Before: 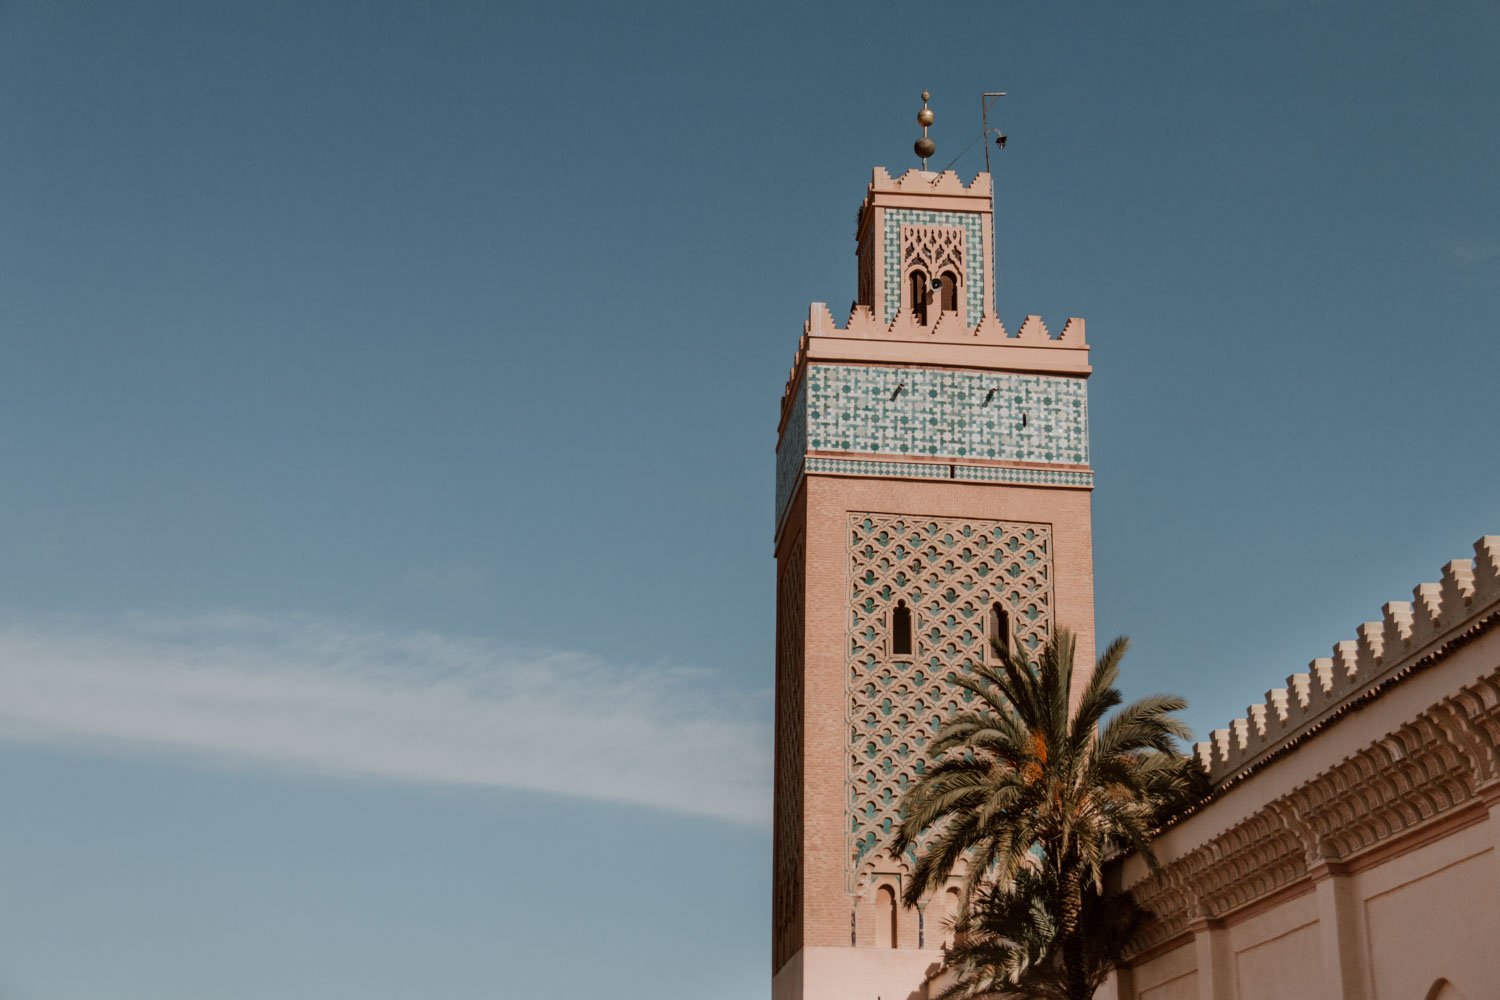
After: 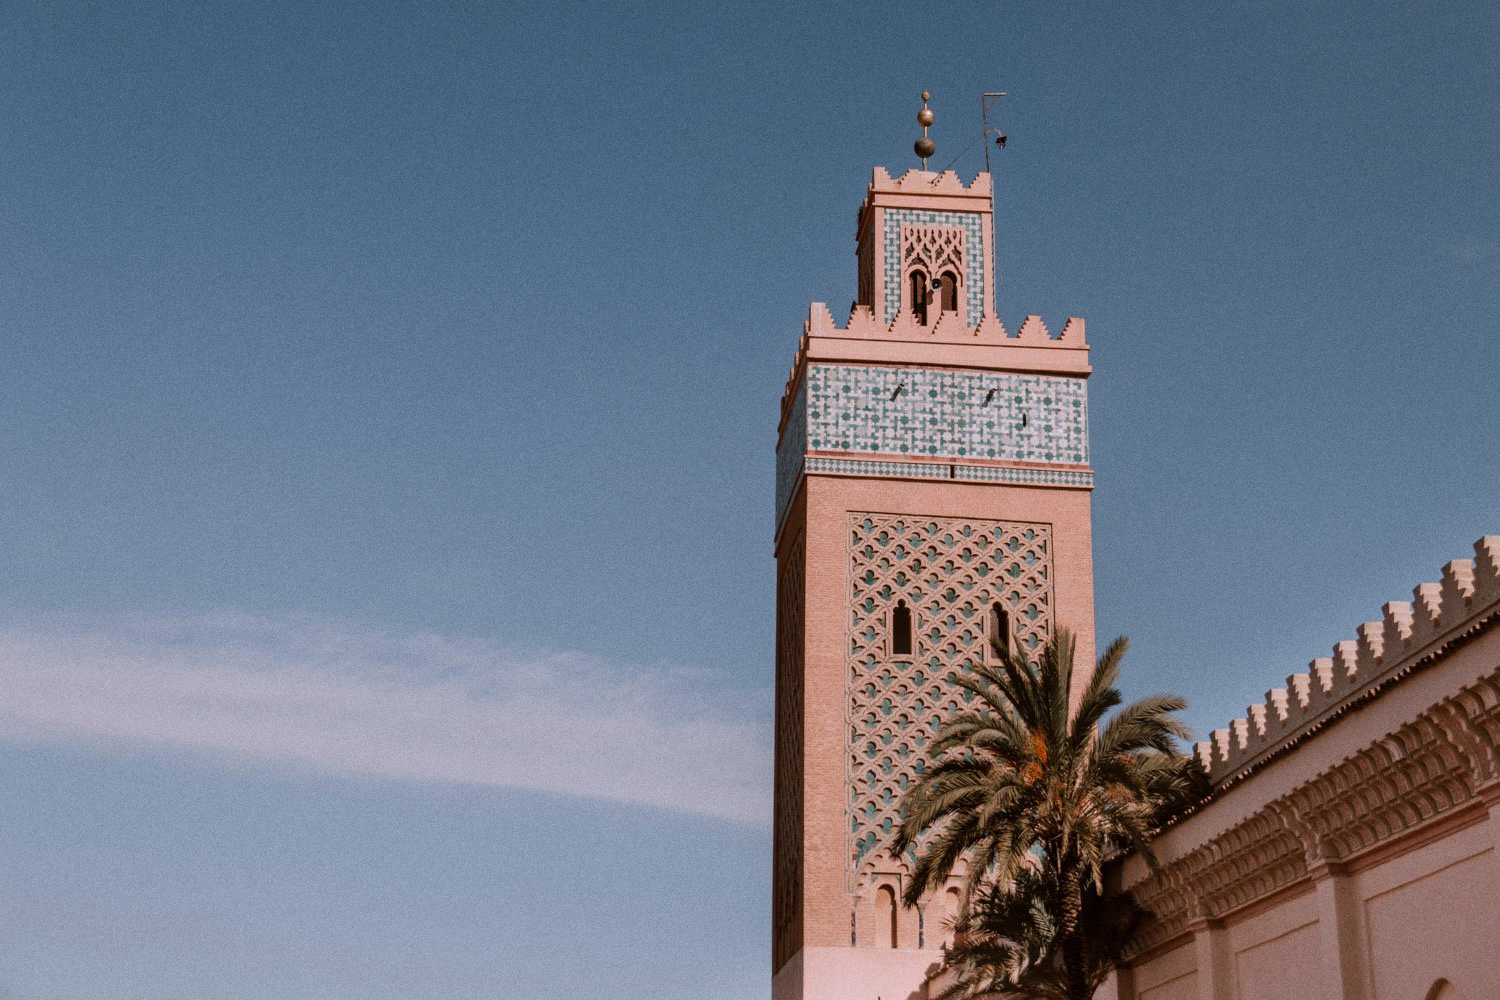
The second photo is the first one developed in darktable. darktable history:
white balance: red 1.05, blue 1.072
grain: coarseness 0.47 ISO
